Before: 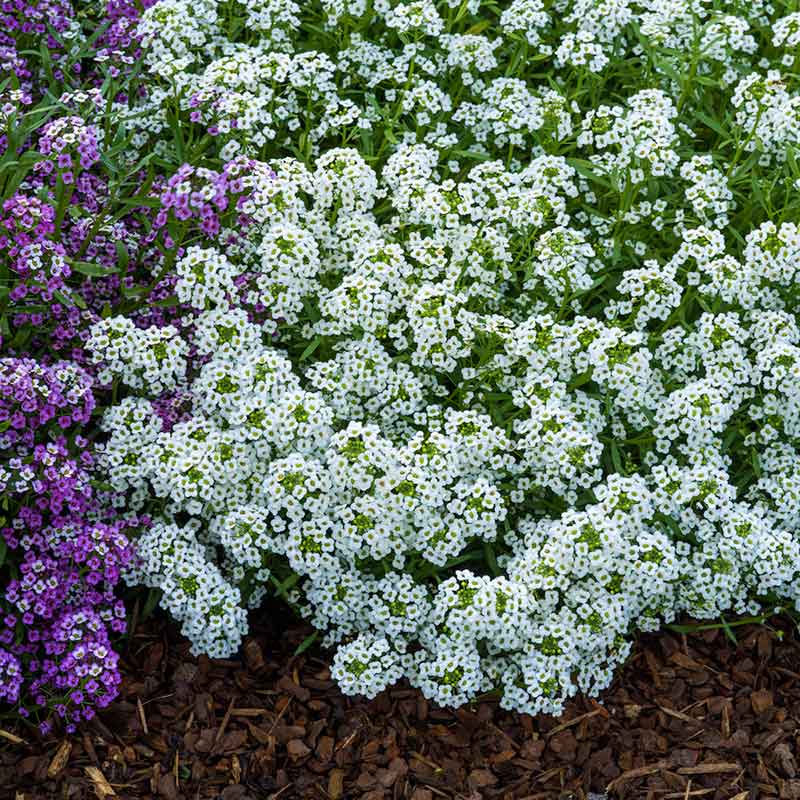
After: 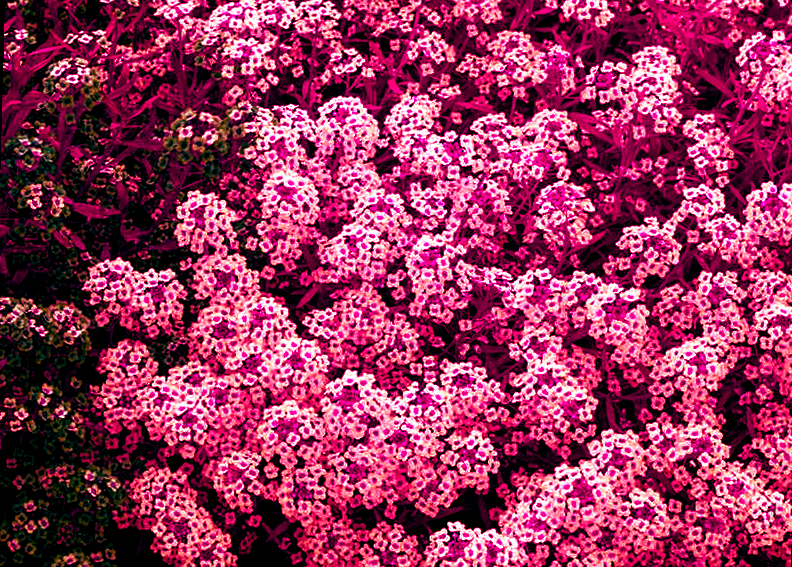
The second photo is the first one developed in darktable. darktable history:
rotate and perspective: rotation 1.57°, crop left 0.018, crop right 0.982, crop top 0.039, crop bottom 0.961
color balance rgb: shadows lift › luminance -18.76%, shadows lift › chroma 35.44%, power › luminance -3.76%, power › hue 142.17°, highlights gain › chroma 7.5%, highlights gain › hue 184.75°, global offset › luminance -0.52%, global offset › chroma 0.91%, global offset › hue 173.36°, shadows fall-off 300%, white fulcrum 2 EV, highlights fall-off 300%, linear chroma grading › shadows 17.19%, linear chroma grading › highlights 61.12%, linear chroma grading › global chroma 50%, hue shift -150.52°, perceptual brilliance grading › global brilliance 12%, mask middle-gray fulcrum 100%, contrast gray fulcrum 38.43%, contrast 35.15%, saturation formula JzAzBz (2021)
crop: top 3.857%, bottom 21.132%
